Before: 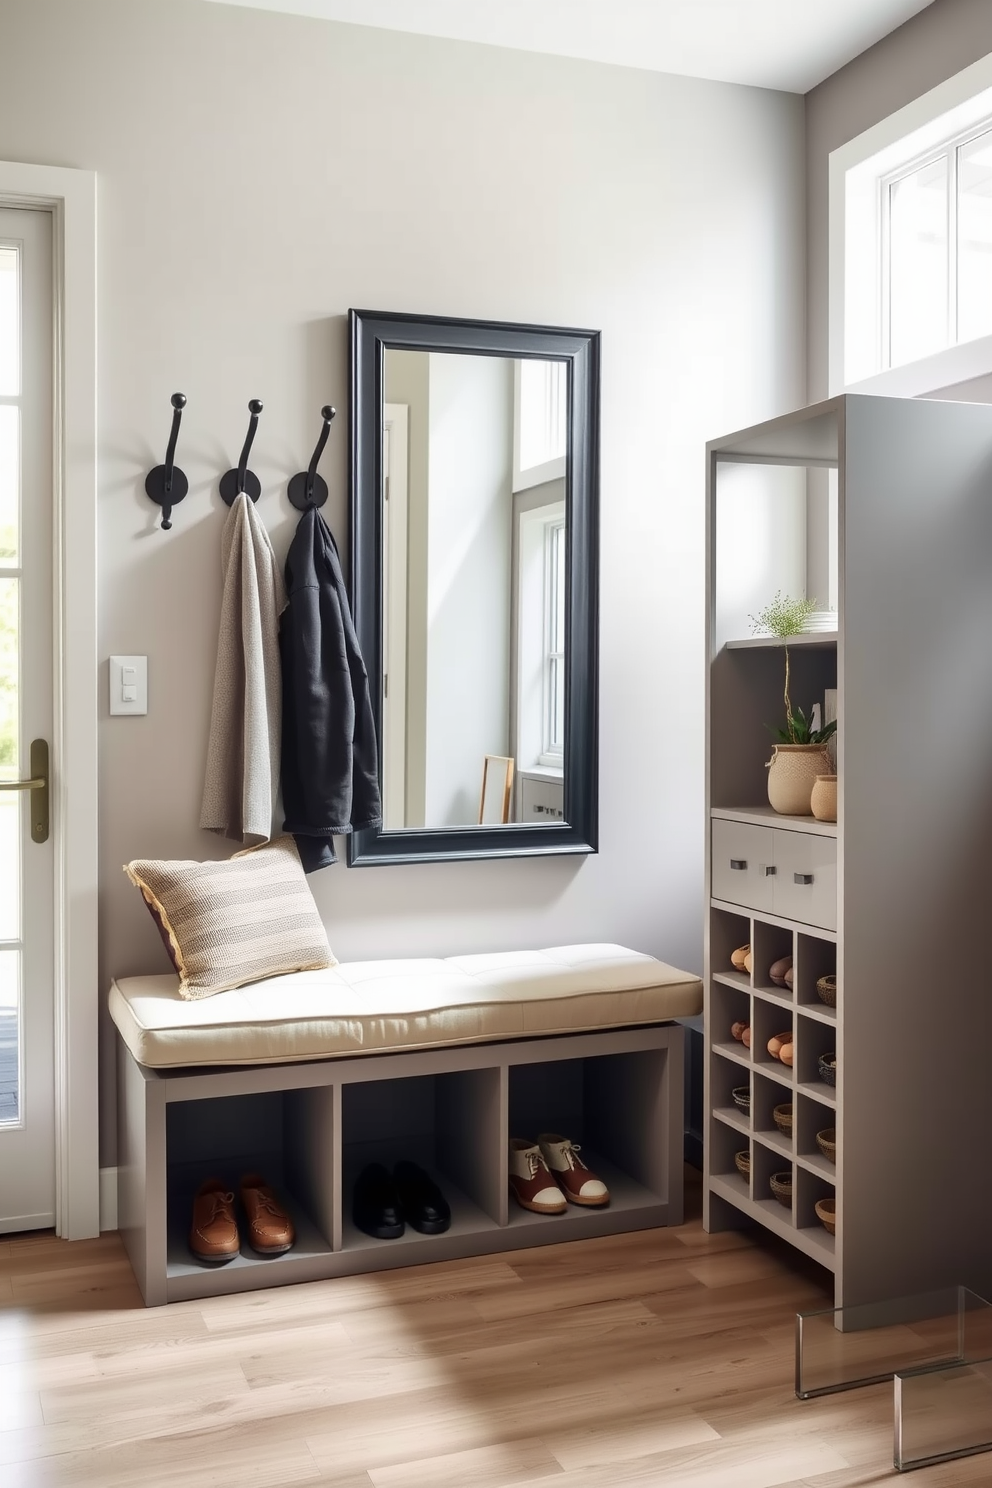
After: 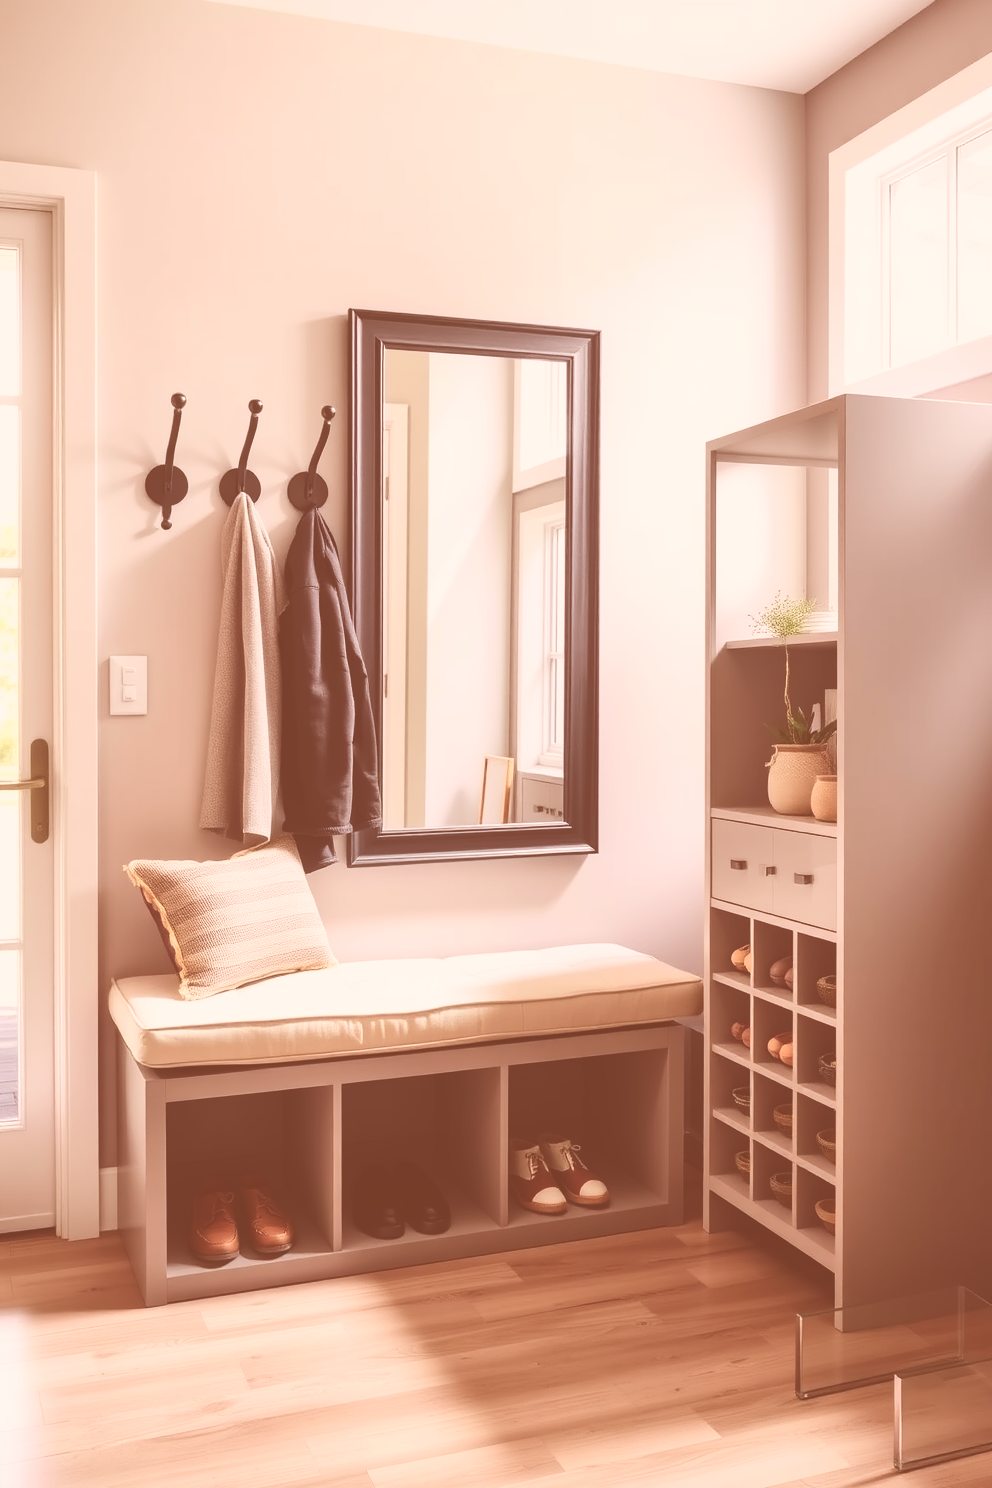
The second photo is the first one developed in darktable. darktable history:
exposure: black level correction -0.061, exposure -0.049 EV, compensate highlight preservation false
color correction: highlights a* 9.52, highlights b* 9.03, shadows a* 39.4, shadows b* 39.4, saturation 0.812
contrast brightness saturation: contrast 0.203, brightness 0.164, saturation 0.22
